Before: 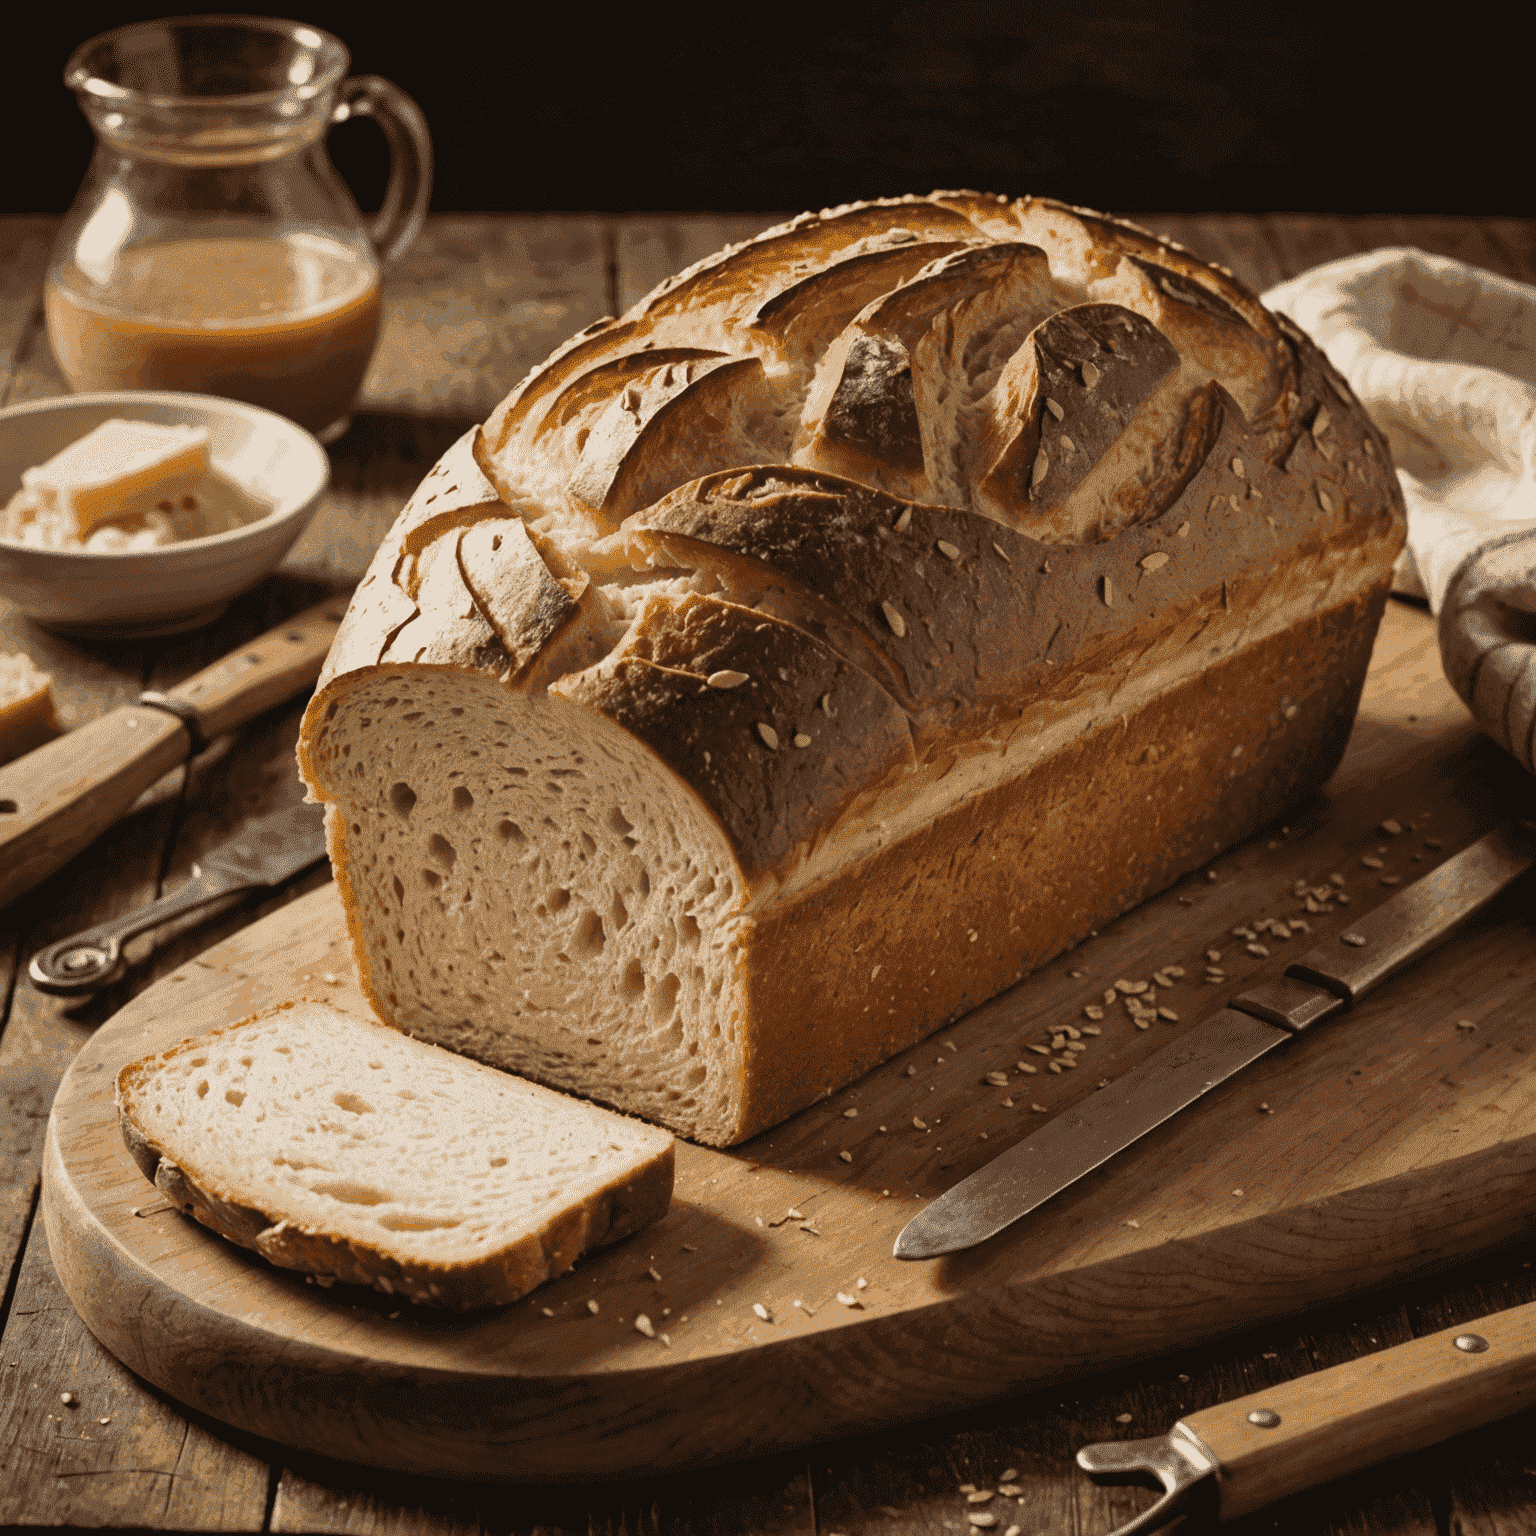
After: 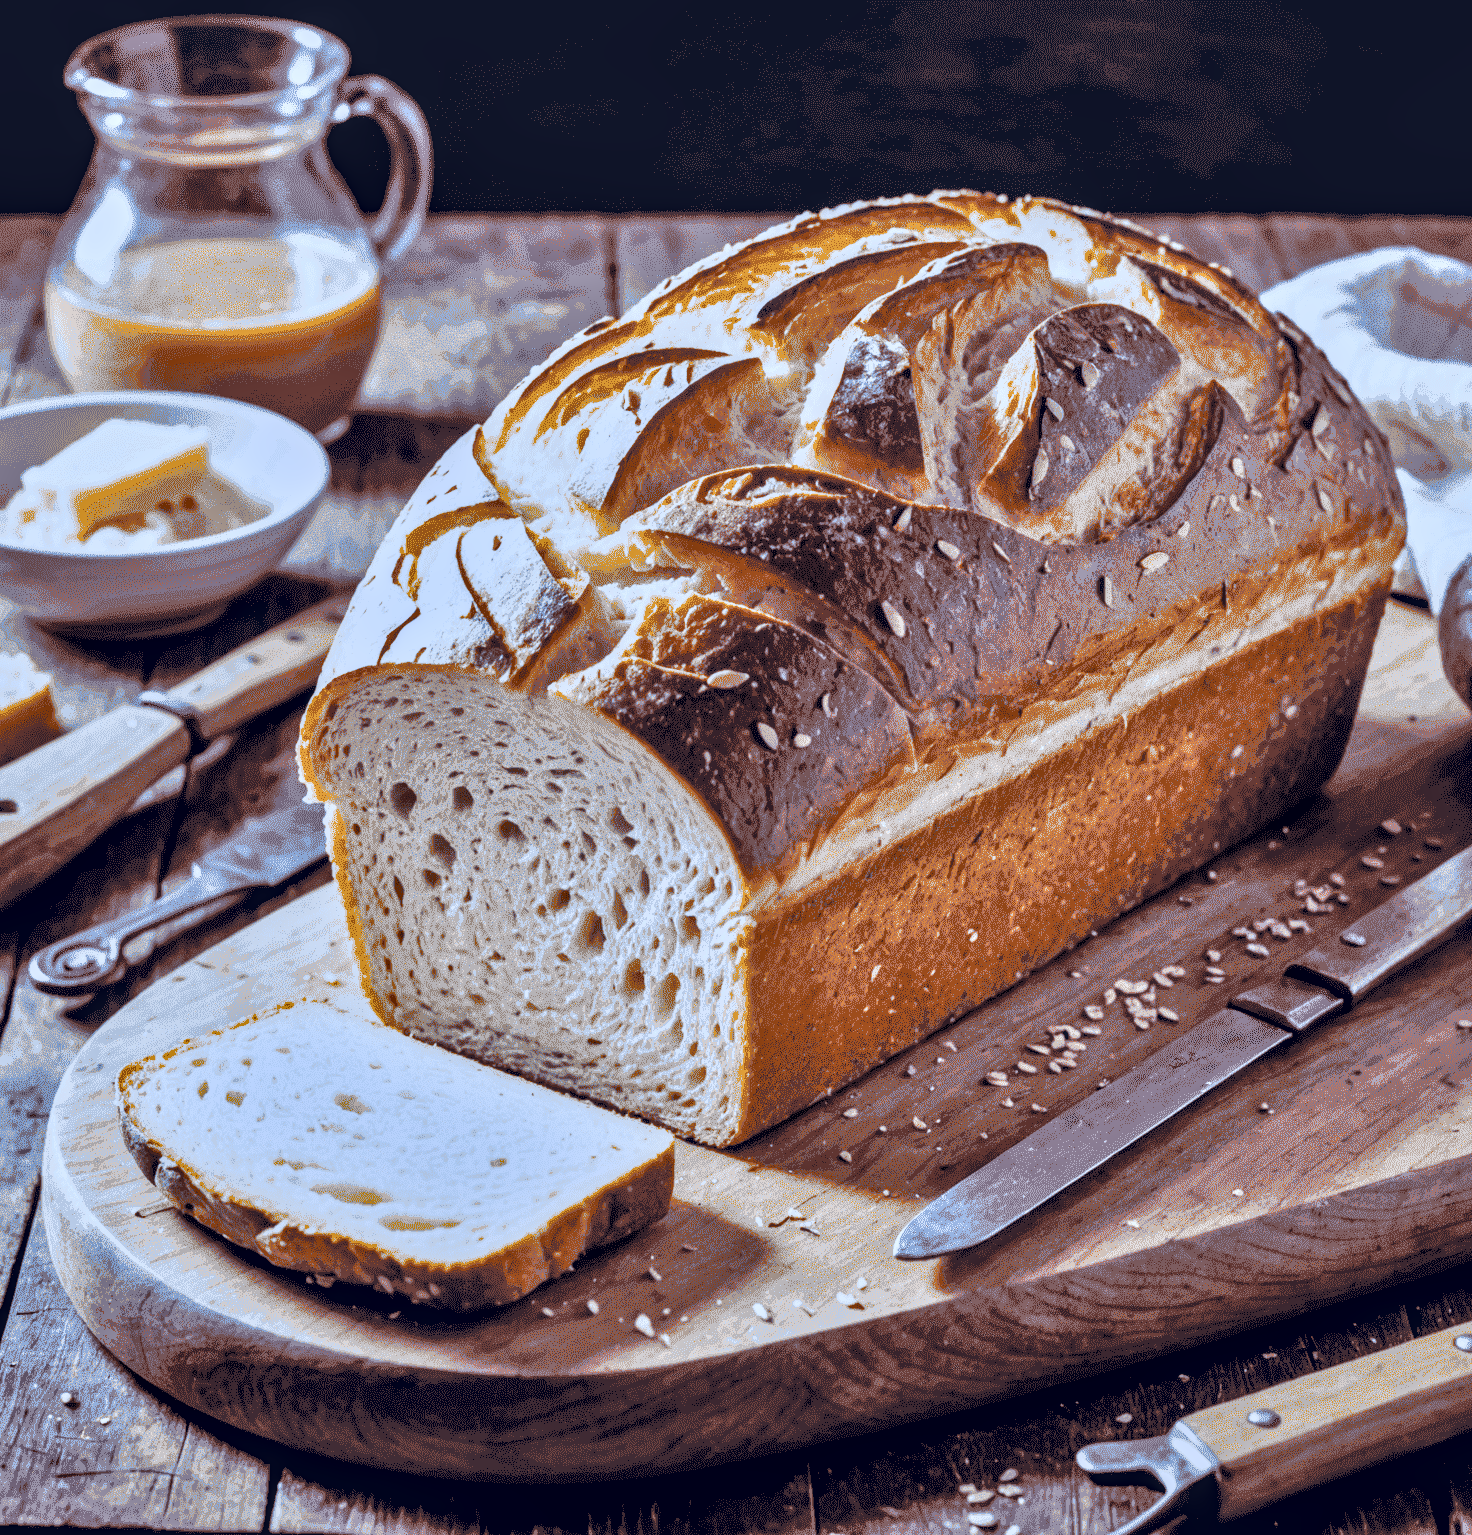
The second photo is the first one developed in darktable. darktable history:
sigmoid: on, module defaults
crop: right 4.126%, bottom 0.031%
color calibration: illuminant as shot in camera, x 0.442, y 0.413, temperature 2903.13 K
rotate and perspective: automatic cropping off
color balance rgb: linear chroma grading › global chroma 15%, perceptual saturation grading › global saturation 30%
local contrast: detail 150%
tone equalizer: -8 EV 2 EV, -7 EV 2 EV, -6 EV 2 EV, -5 EV 2 EV, -4 EV 2 EV, -3 EV 1.5 EV, -2 EV 1 EV, -1 EV 0.5 EV
